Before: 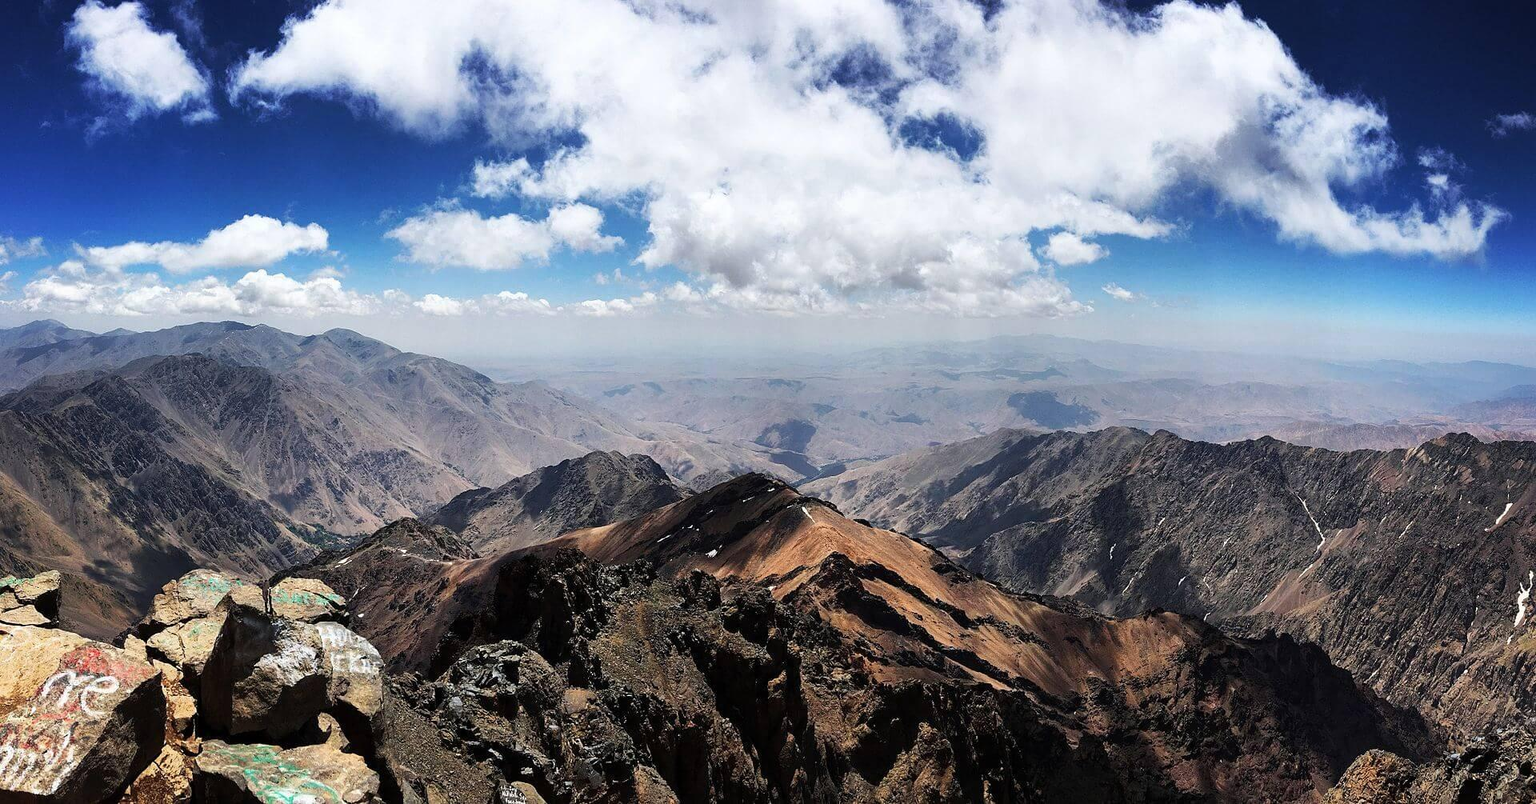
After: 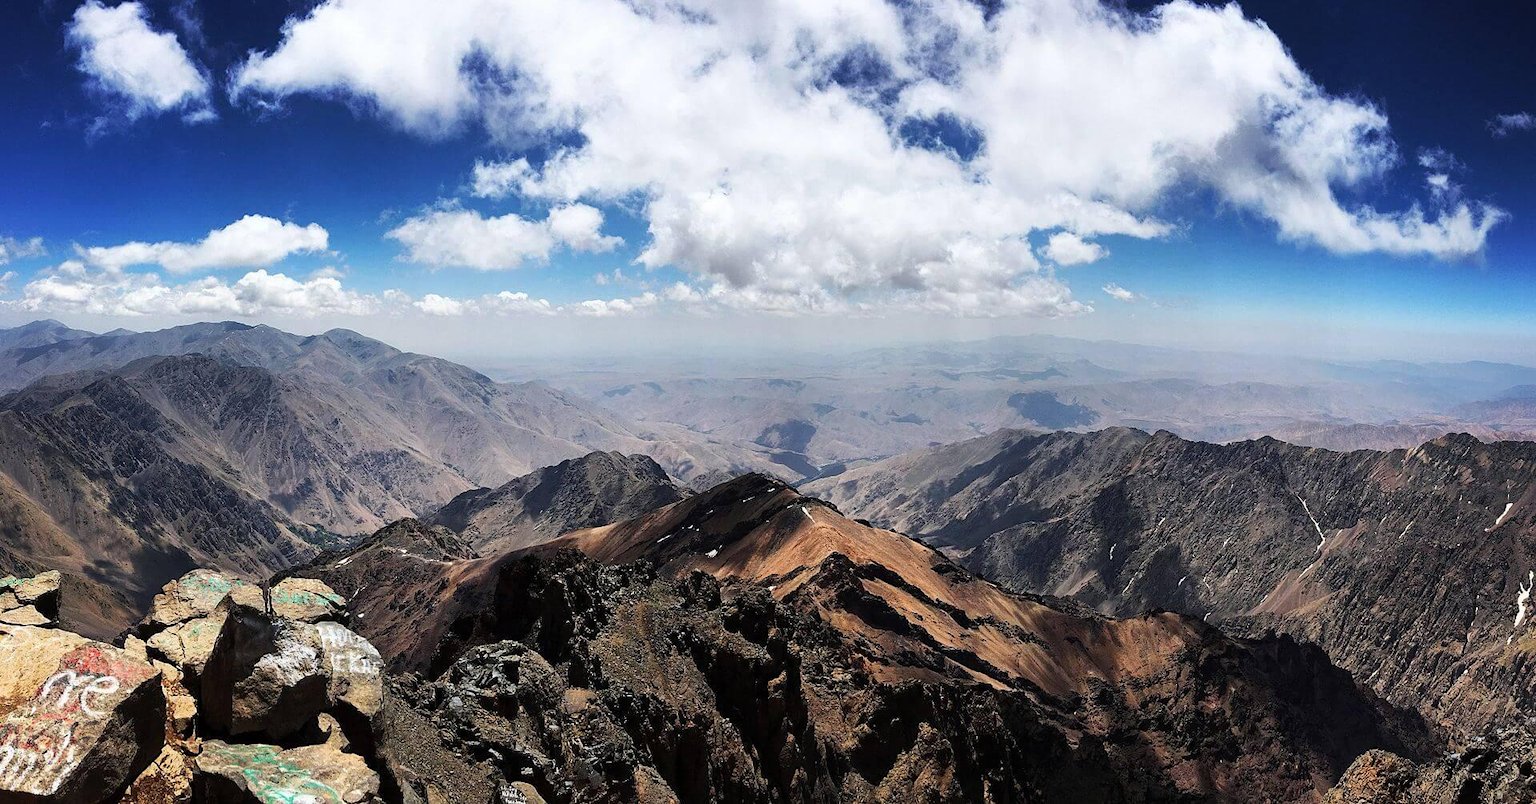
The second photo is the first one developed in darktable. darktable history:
color calibration: illuminant same as pipeline (D50), adaptation XYZ, x 0.347, y 0.357, temperature 5018.11 K, saturation algorithm version 1 (2020)
